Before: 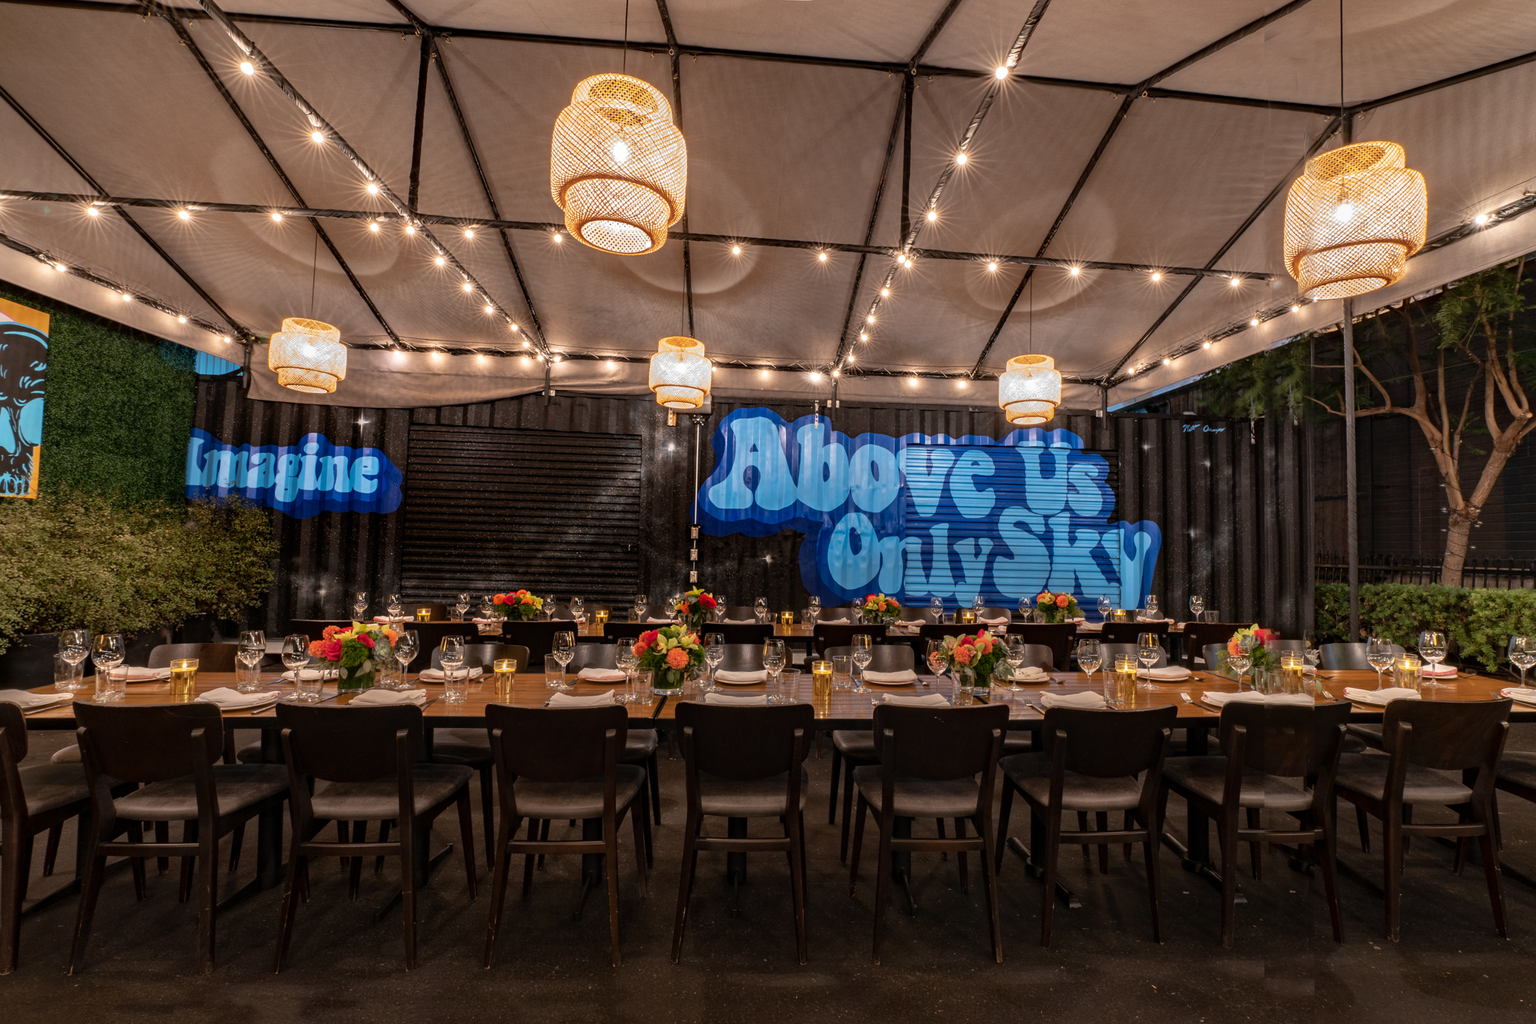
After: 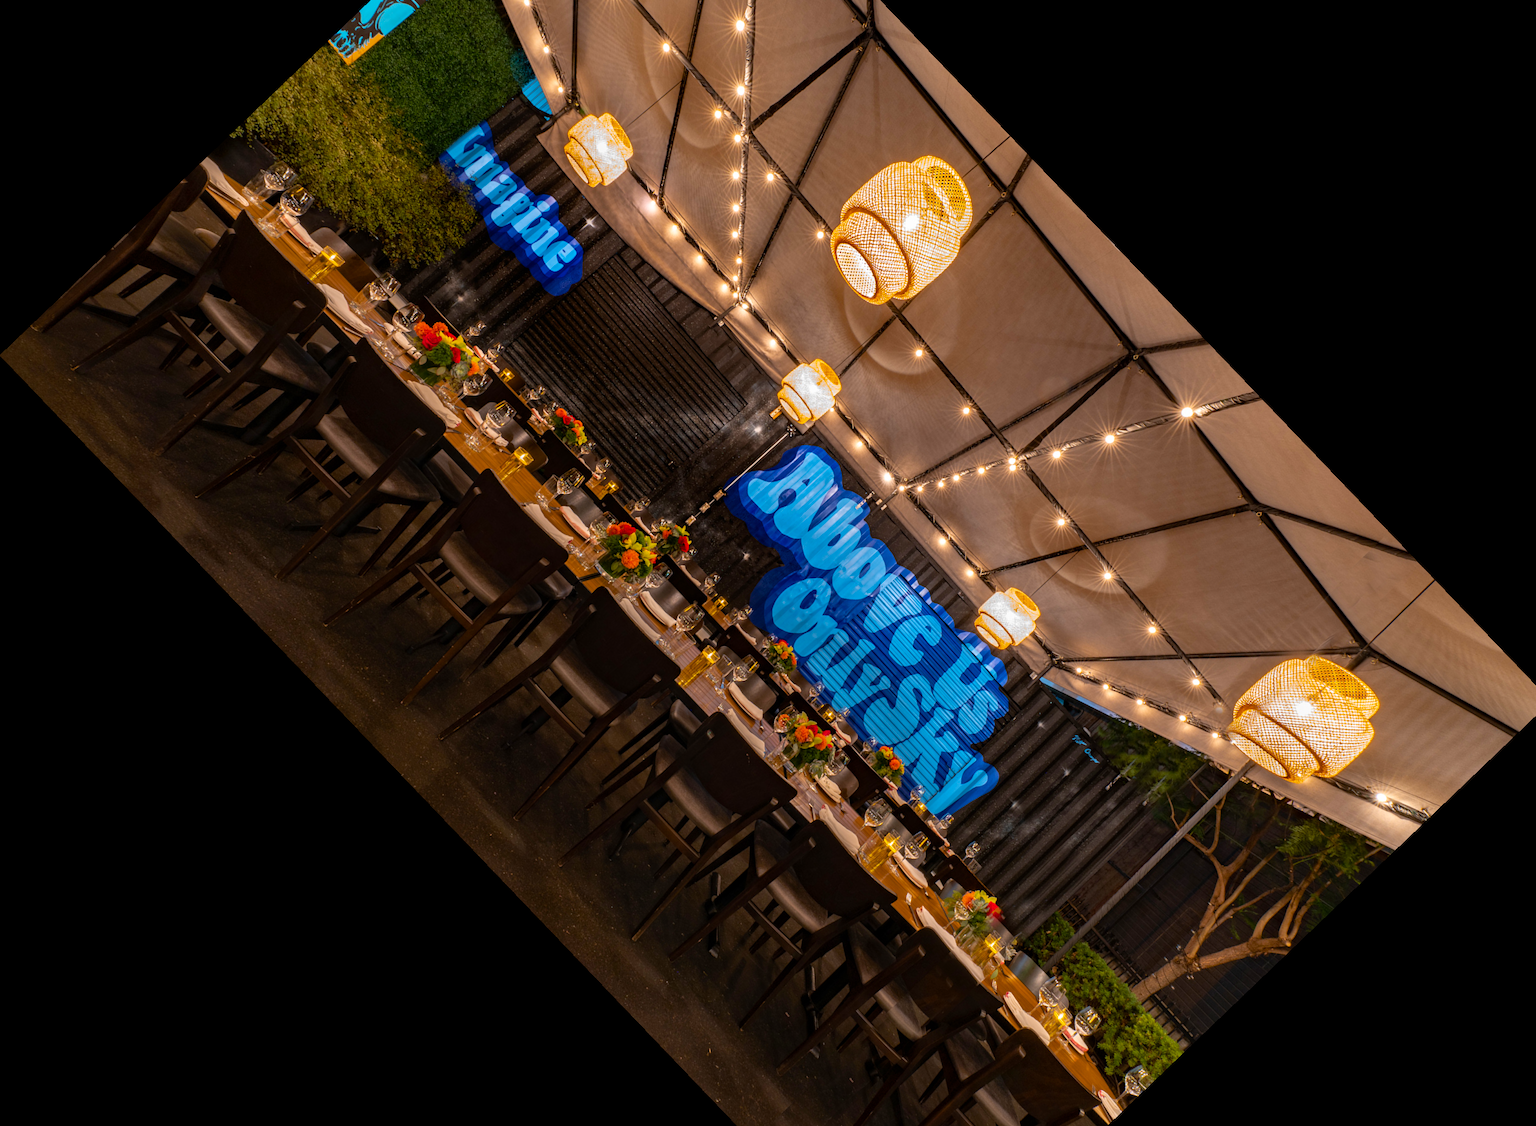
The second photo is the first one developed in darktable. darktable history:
crop and rotate: angle -46.26°, top 16.234%, right 0.912%, bottom 11.704%
color balance rgb: perceptual saturation grading › global saturation 30%, global vibrance 30%
